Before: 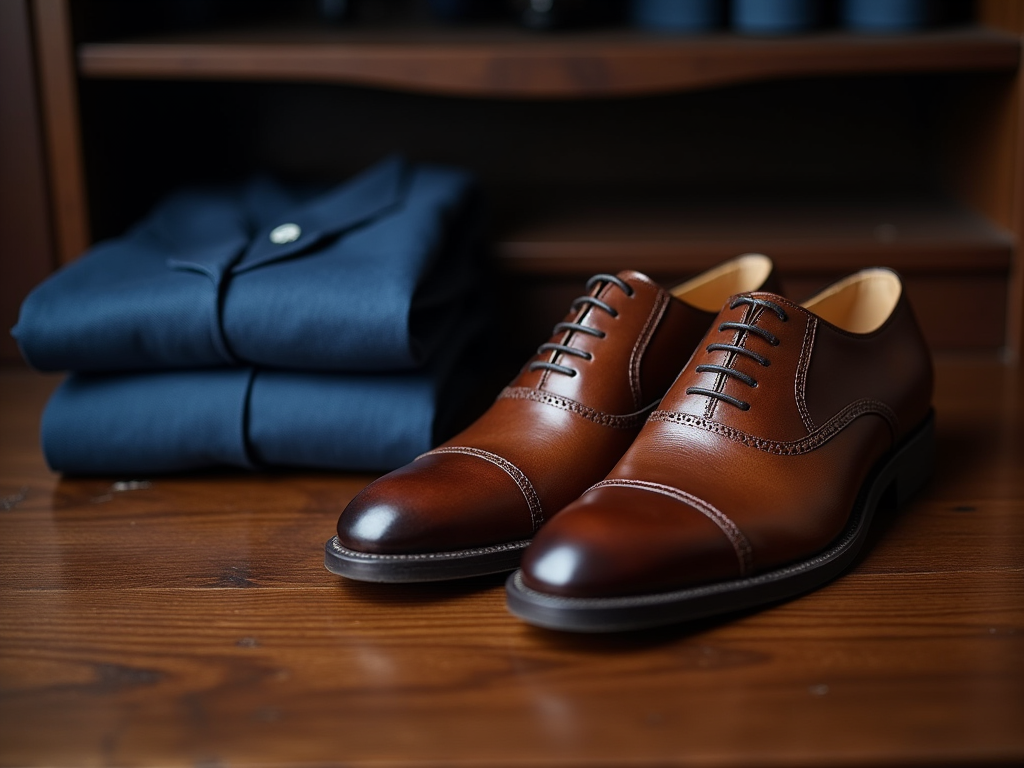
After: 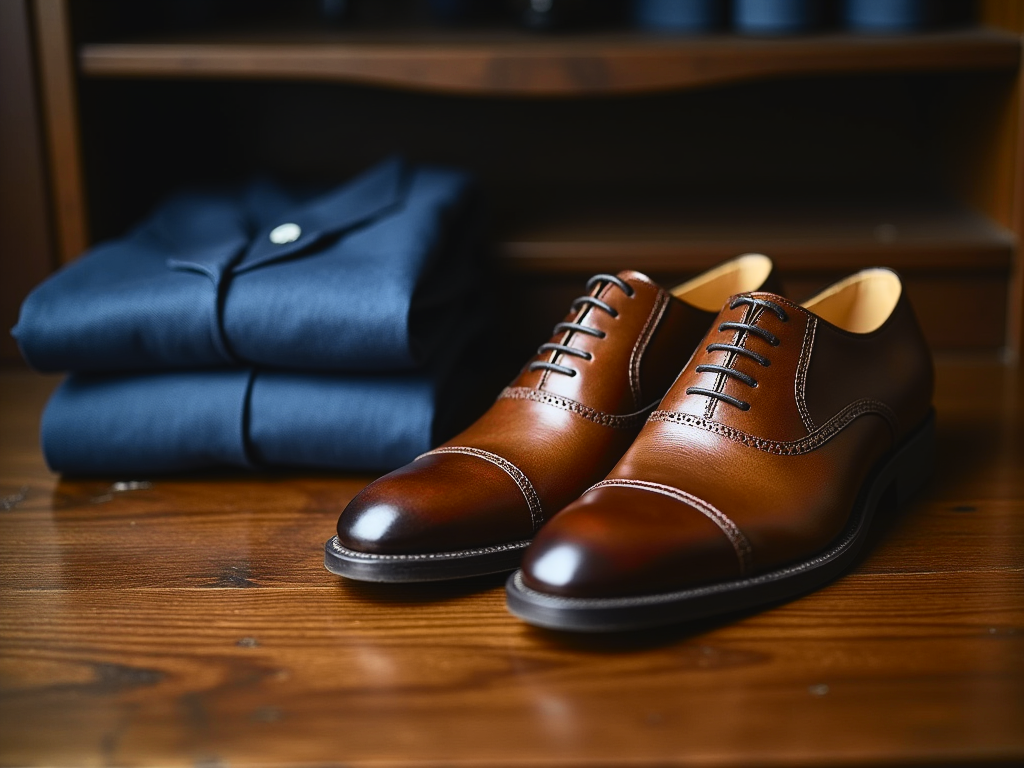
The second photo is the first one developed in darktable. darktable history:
tone curve: curves: ch0 [(0, 0.029) (0.071, 0.087) (0.223, 0.265) (0.447, 0.605) (0.654, 0.823) (0.861, 0.943) (1, 0.981)]; ch1 [(0, 0) (0.353, 0.344) (0.447, 0.449) (0.502, 0.501) (0.547, 0.54) (0.57, 0.582) (0.608, 0.608) (0.618, 0.631) (0.657, 0.699) (1, 1)]; ch2 [(0, 0) (0.34, 0.314) (0.456, 0.456) (0.5, 0.503) (0.528, 0.54) (0.557, 0.577) (0.589, 0.626) (1, 1)], color space Lab, independent channels, preserve colors none
exposure: exposure -0.04 EV, compensate highlight preservation false
